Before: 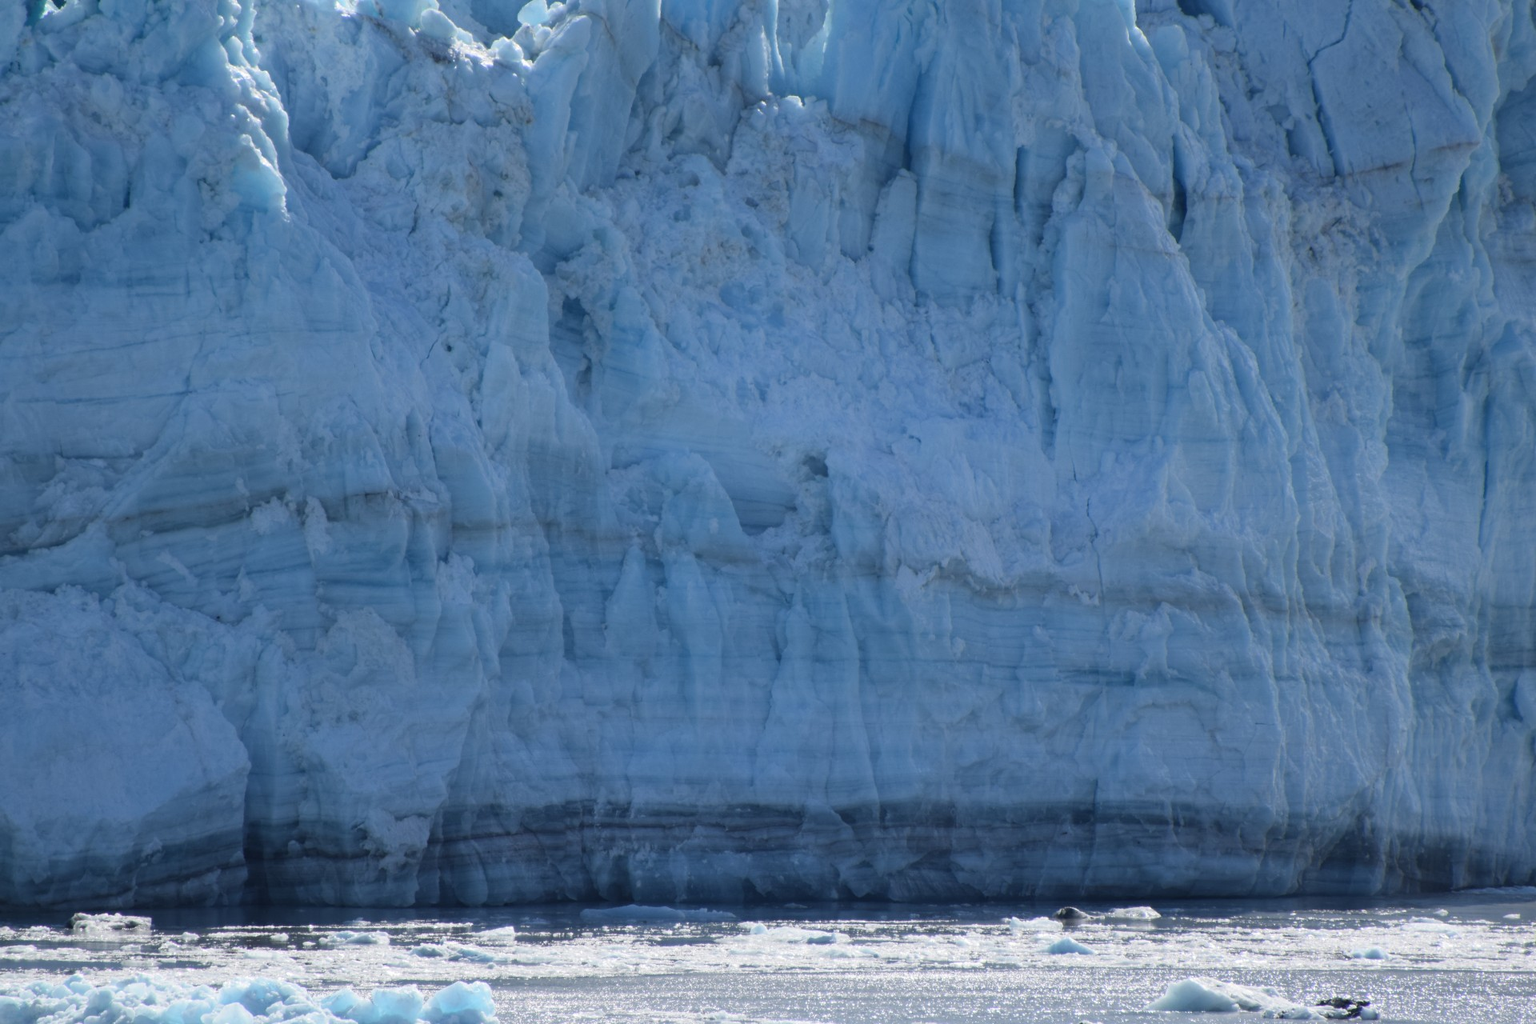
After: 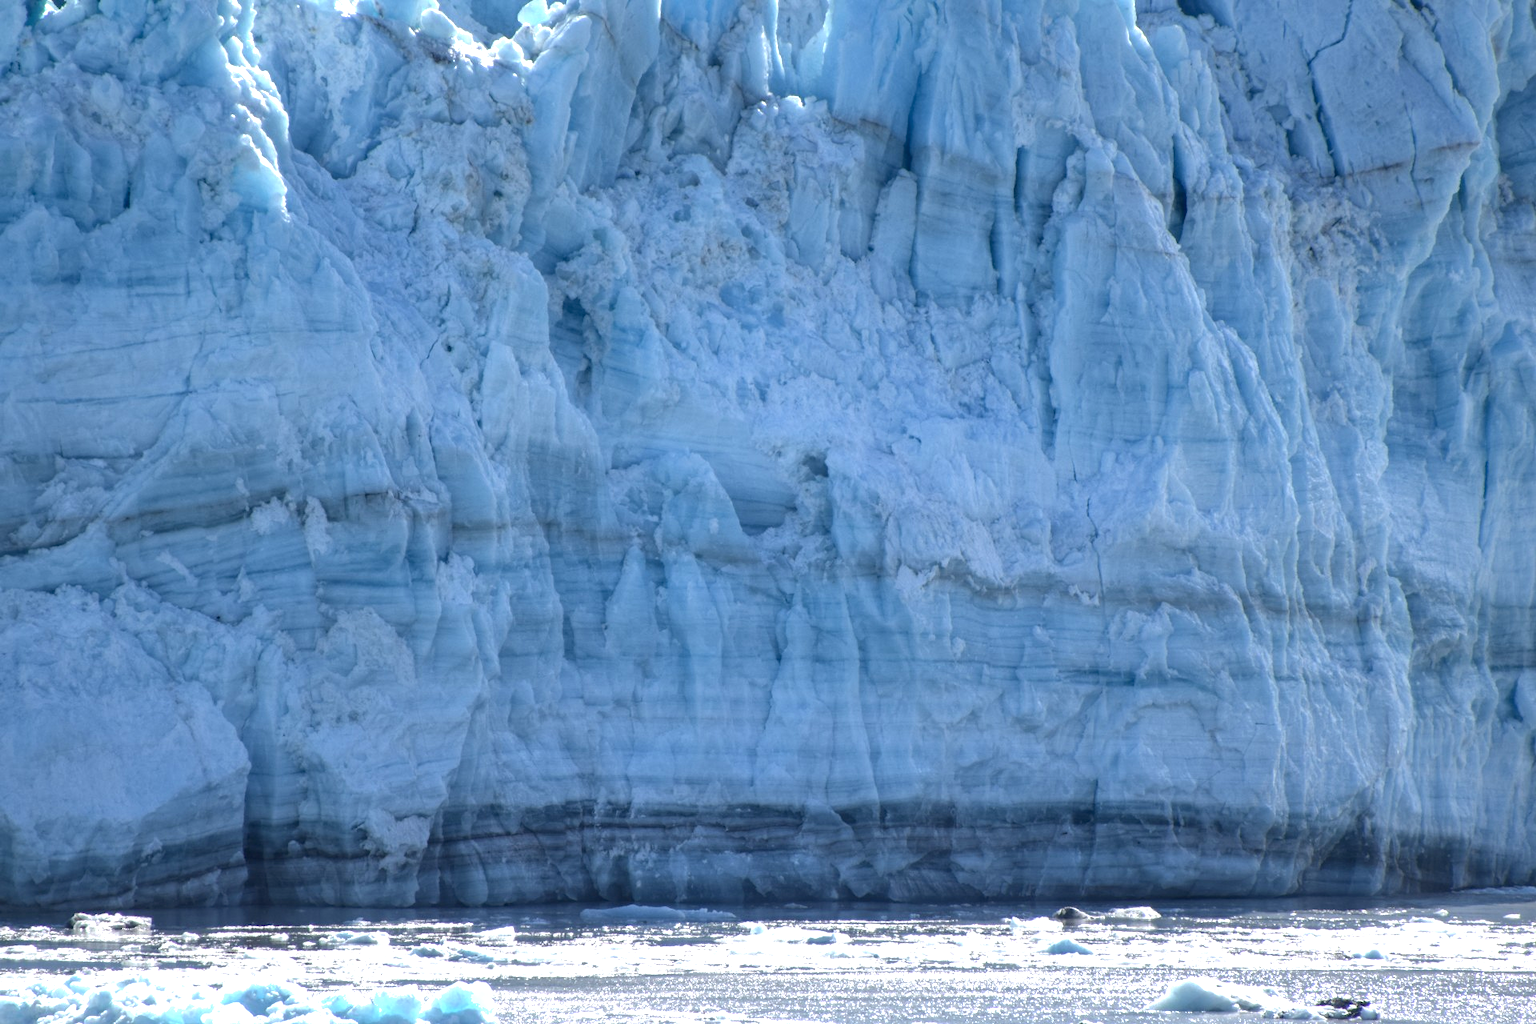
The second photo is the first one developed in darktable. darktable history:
local contrast: detail 140%
shadows and highlights: on, module defaults
exposure: black level correction 0, exposure 0.7 EV, compensate exposure bias true, compensate highlight preservation false
